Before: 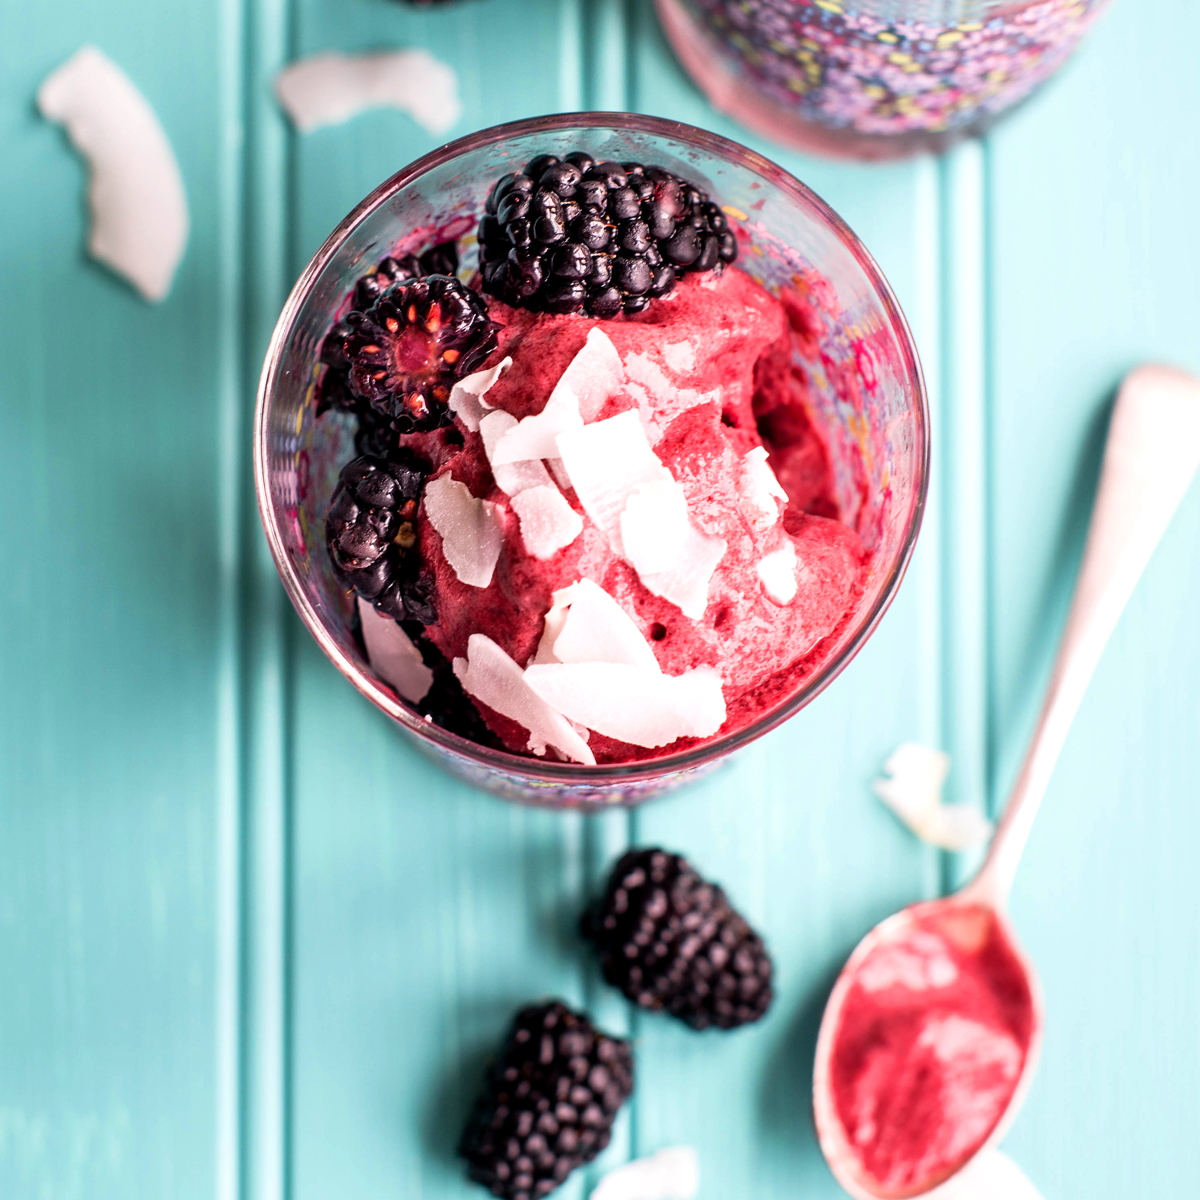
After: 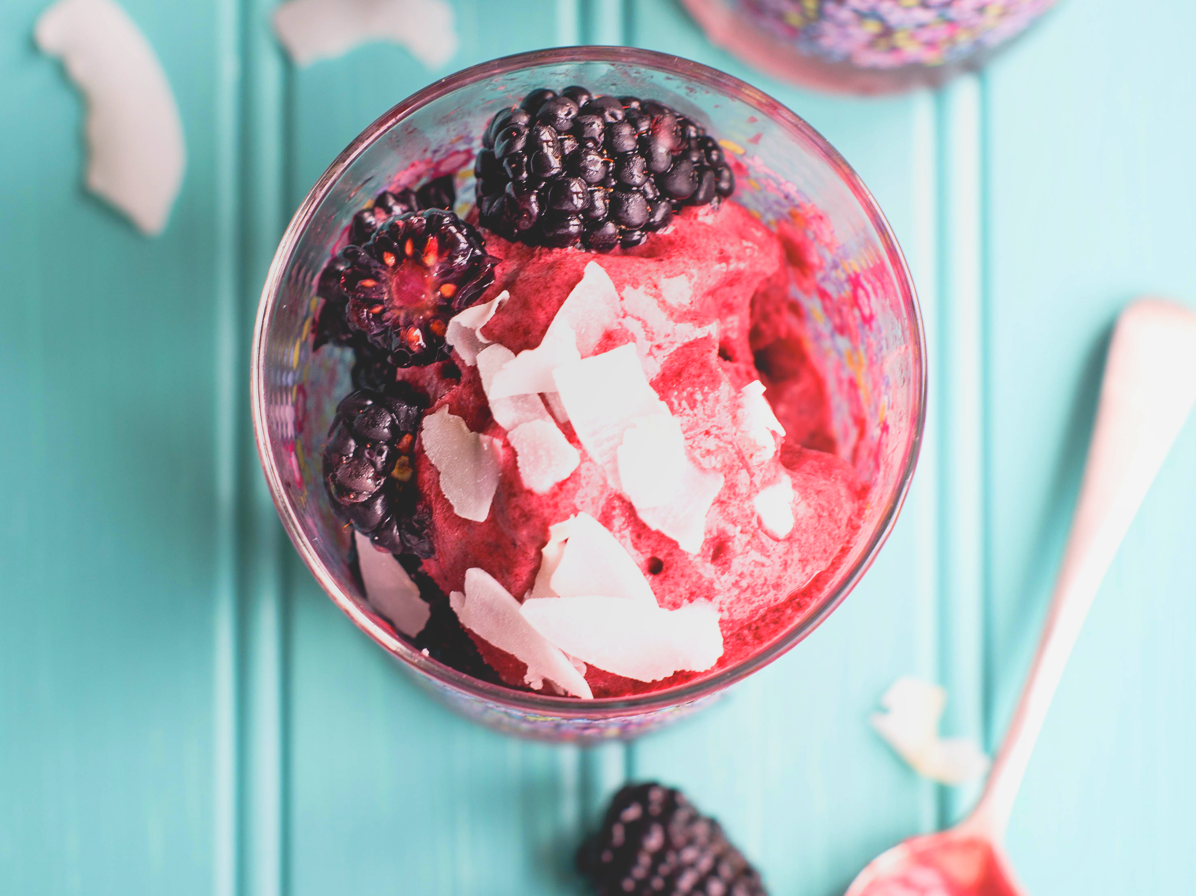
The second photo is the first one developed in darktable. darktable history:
local contrast: detail 69%
crop: left 0.317%, top 5.558%, bottom 19.734%
